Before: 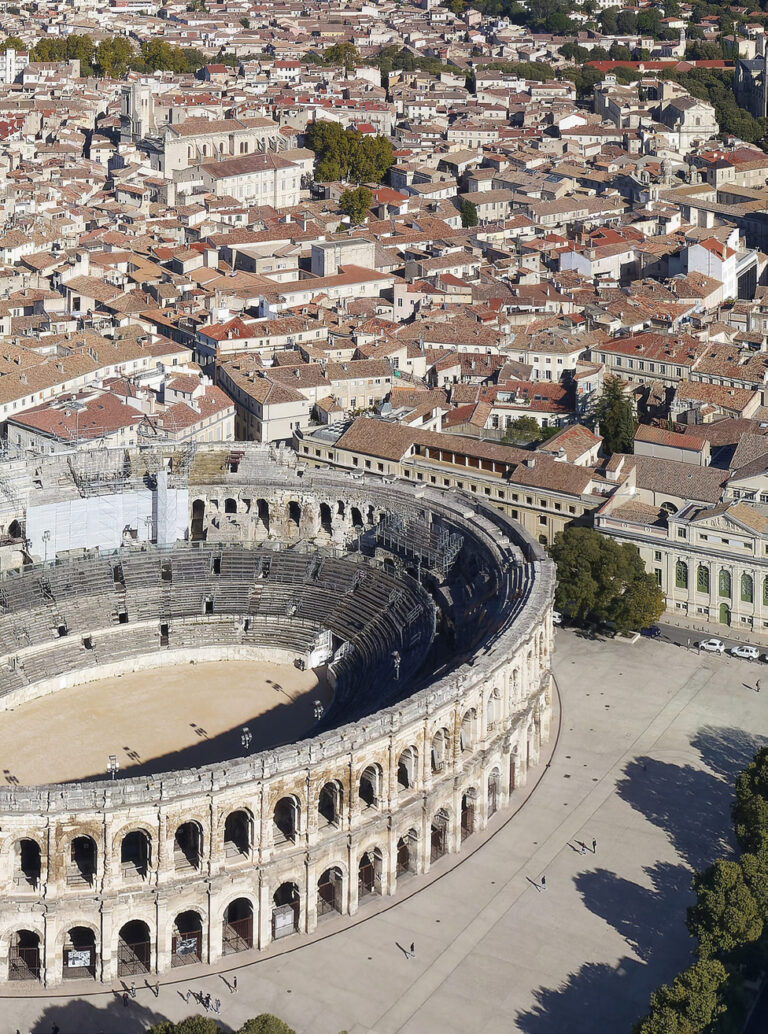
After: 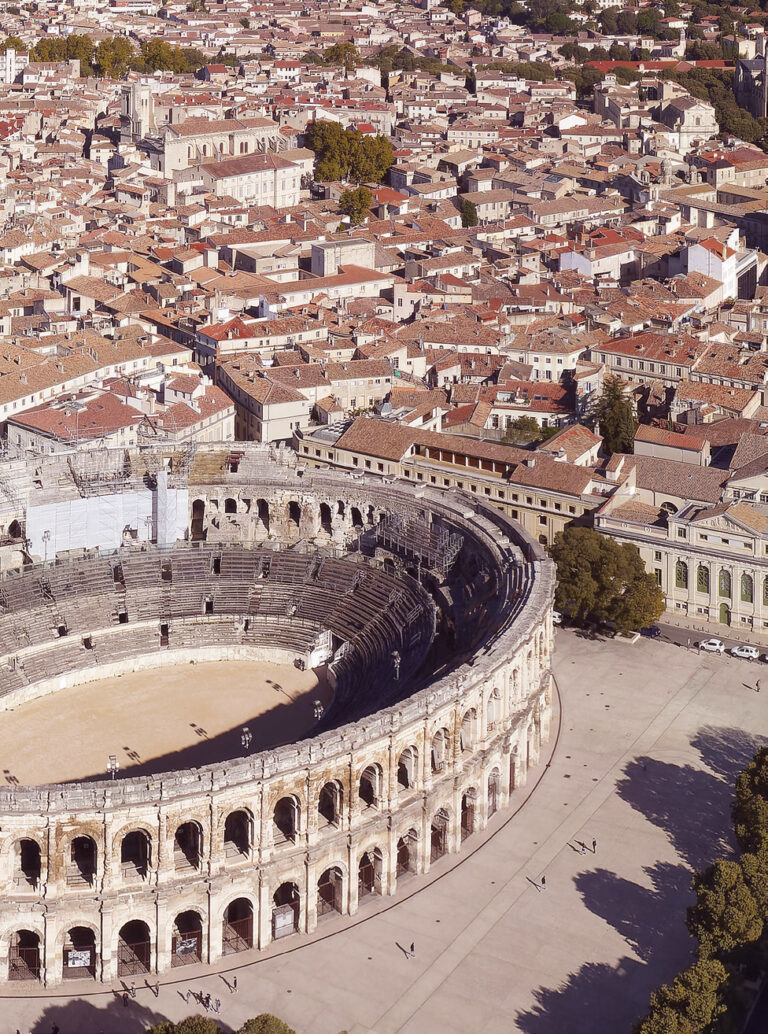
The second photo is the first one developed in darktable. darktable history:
white balance: emerald 1
rgb levels: mode RGB, independent channels, levels [[0, 0.474, 1], [0, 0.5, 1], [0, 0.5, 1]]
